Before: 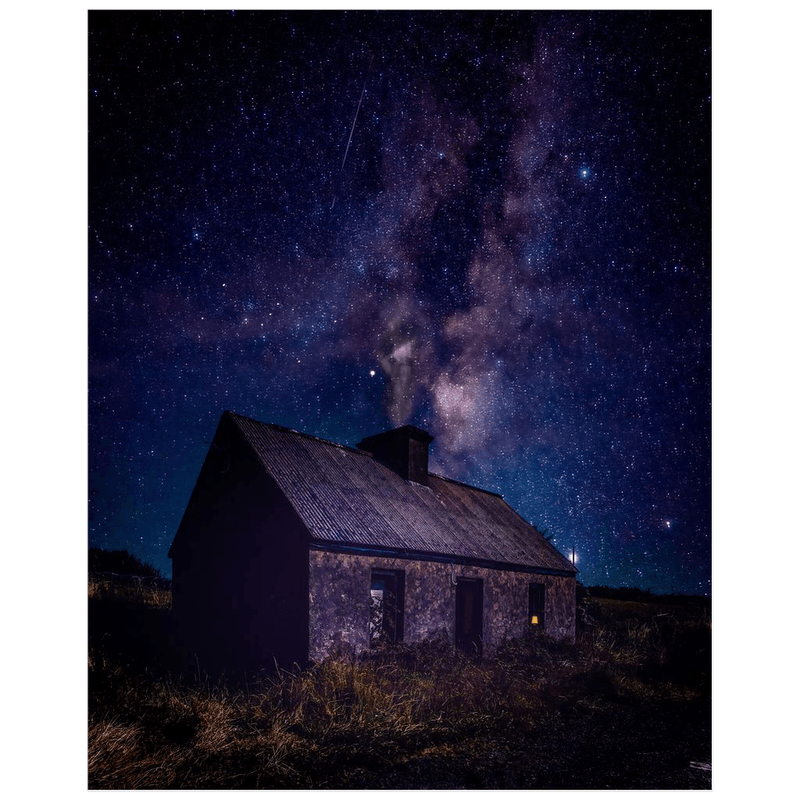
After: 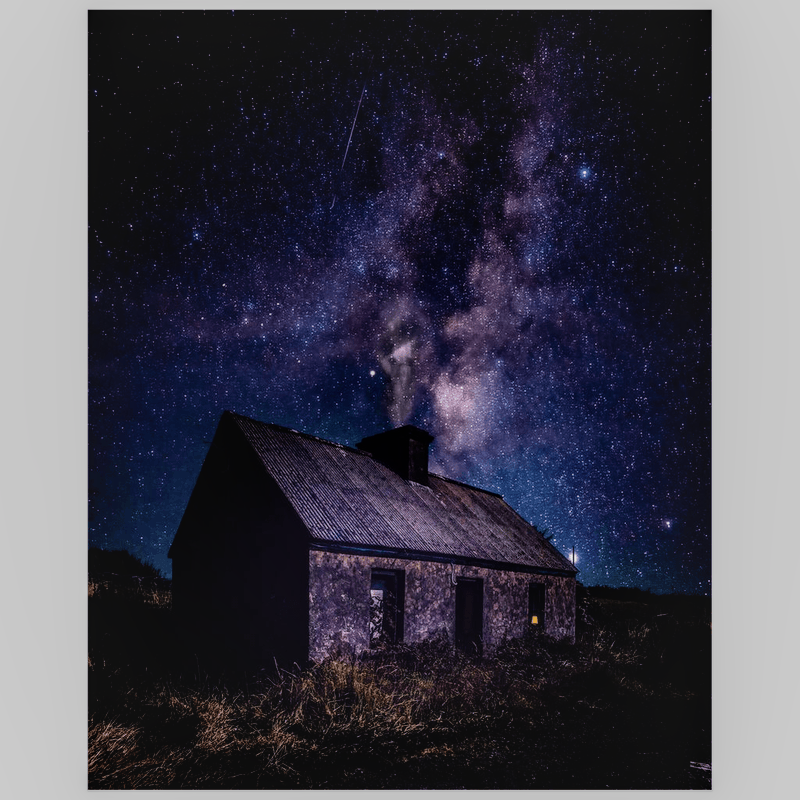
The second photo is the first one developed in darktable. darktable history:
local contrast: detail 130%
filmic rgb: black relative exposure -7.65 EV, white relative exposure 4.56 EV, hardness 3.61
